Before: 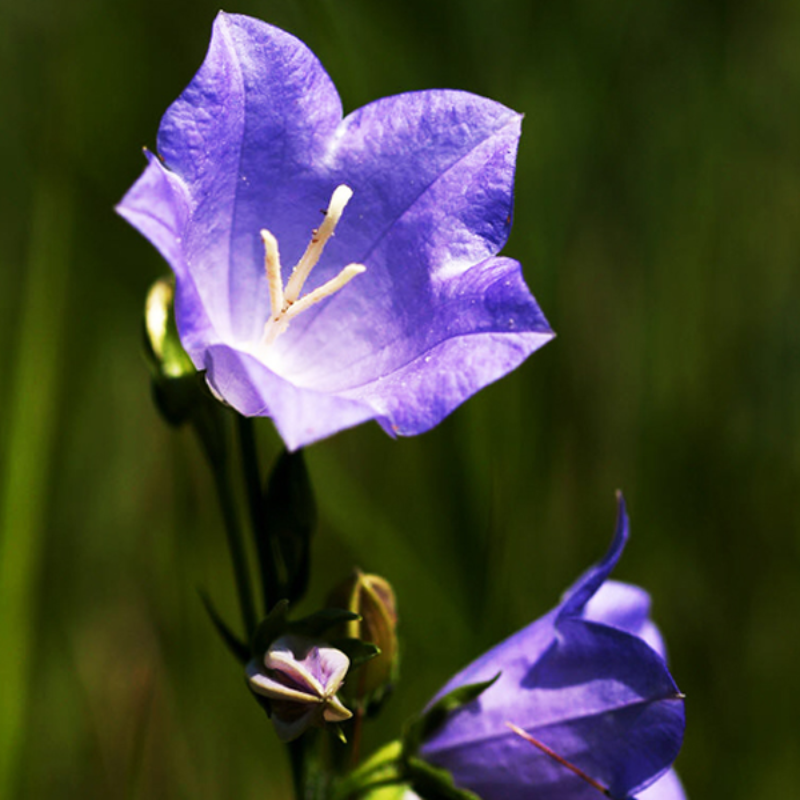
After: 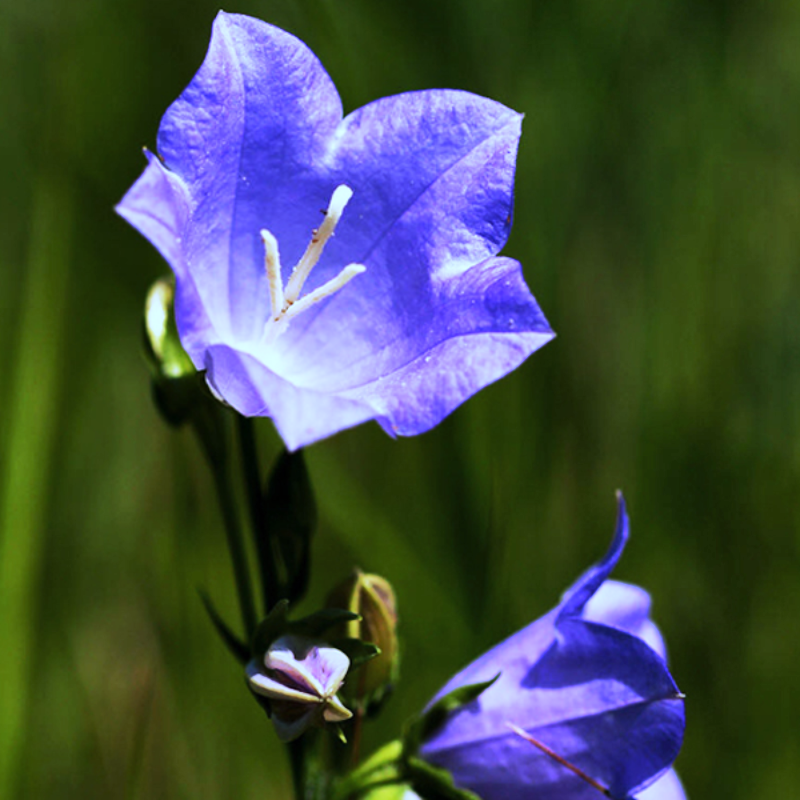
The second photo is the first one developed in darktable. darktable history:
white balance: red 0.871, blue 1.249
shadows and highlights: low approximation 0.01, soften with gaussian
